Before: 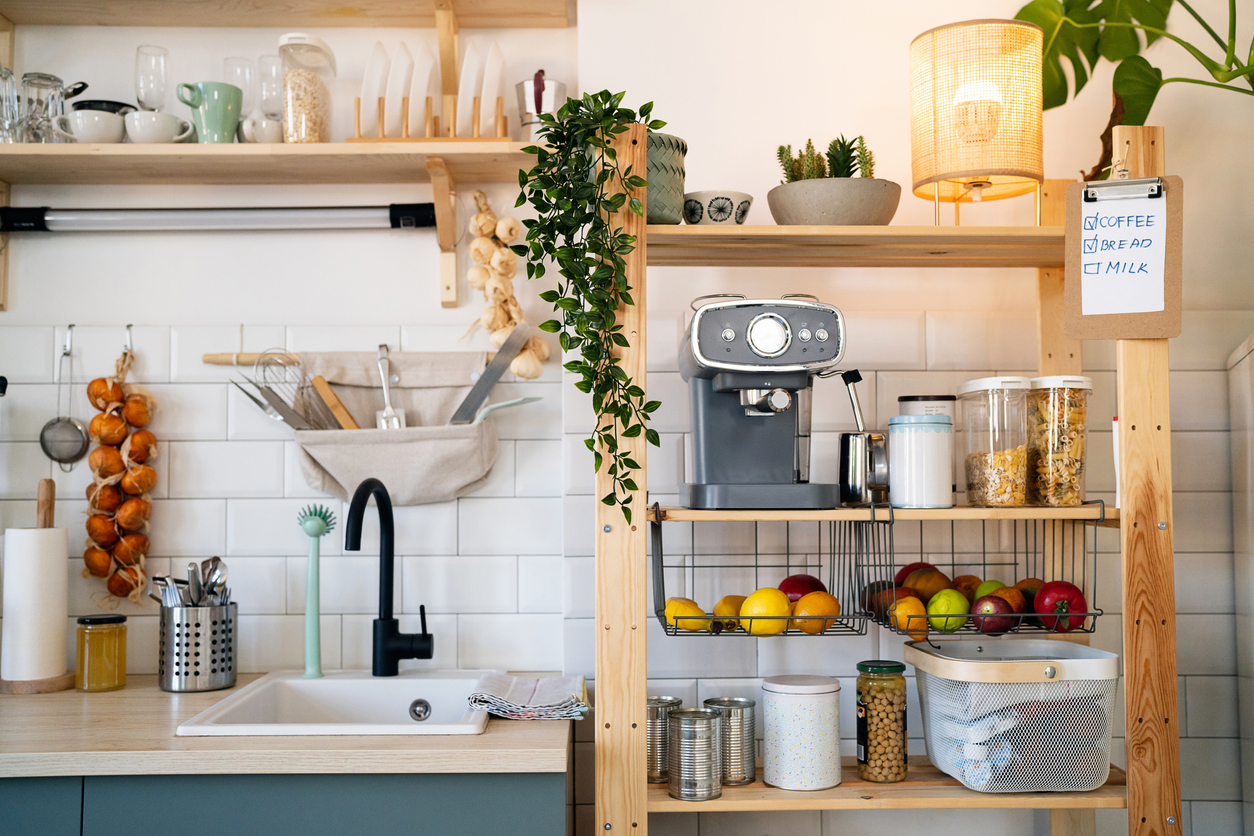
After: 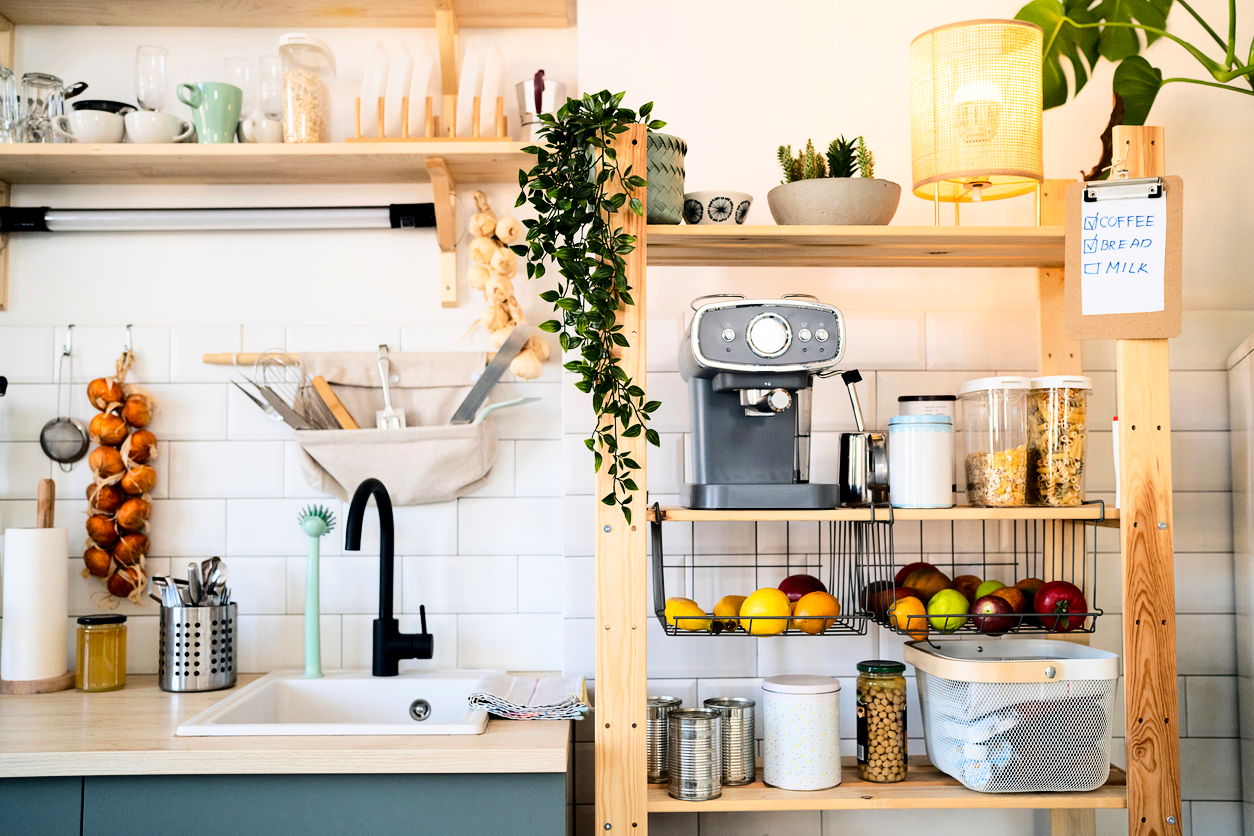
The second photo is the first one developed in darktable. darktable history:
base curve: curves: ch0 [(0, 0) (0.036, 0.025) (0.121, 0.166) (0.206, 0.329) (0.605, 0.79) (1, 1)]
exposure: black level correction 0.004, exposure 0.015 EV, compensate highlight preservation false
